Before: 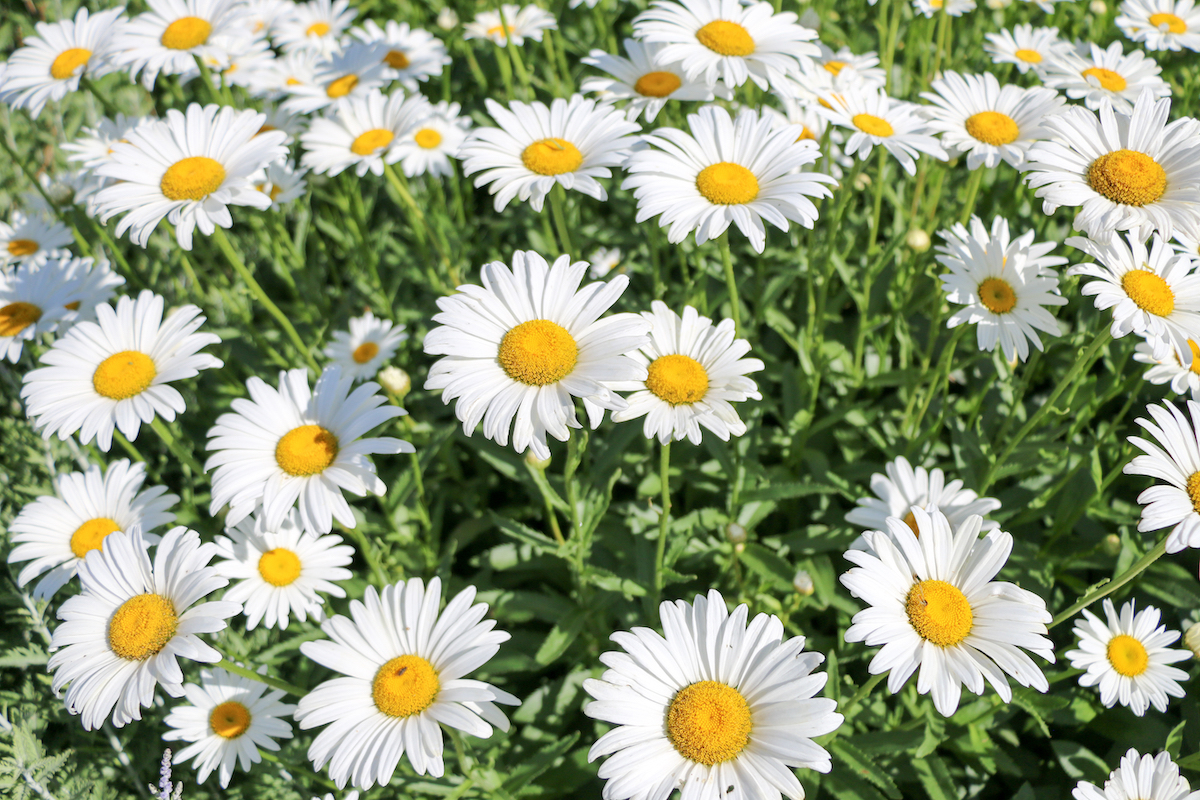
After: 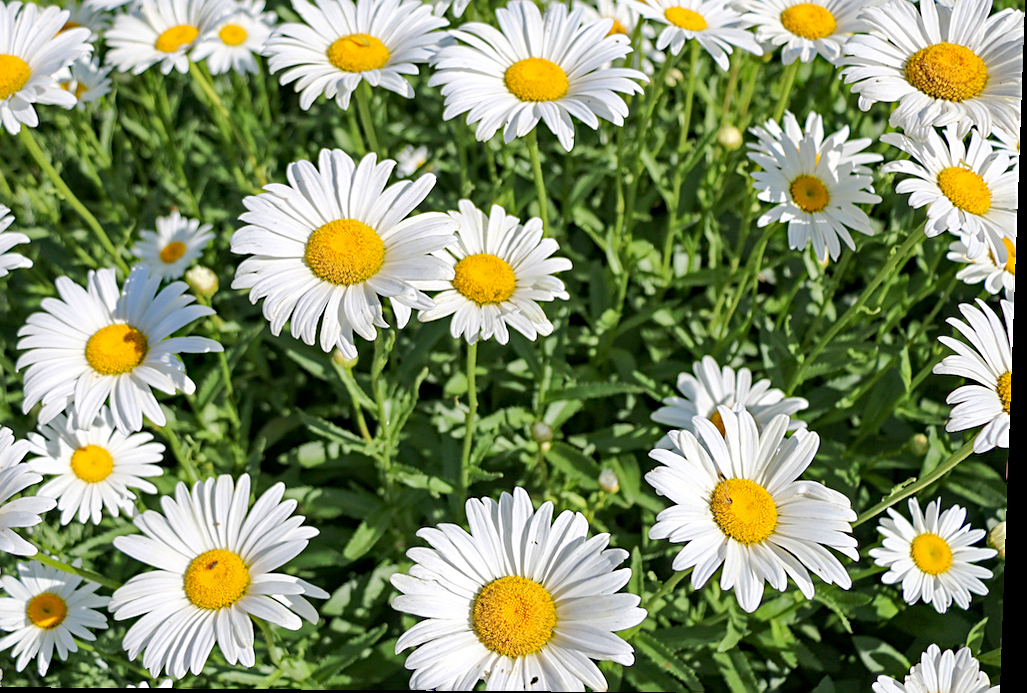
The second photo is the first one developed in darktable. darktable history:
crop: left 16.315%, top 14.246%
sharpen: on, module defaults
rotate and perspective: lens shift (vertical) 0.048, lens shift (horizontal) -0.024, automatic cropping off
haze removal: strength 0.42, compatibility mode true, adaptive false
